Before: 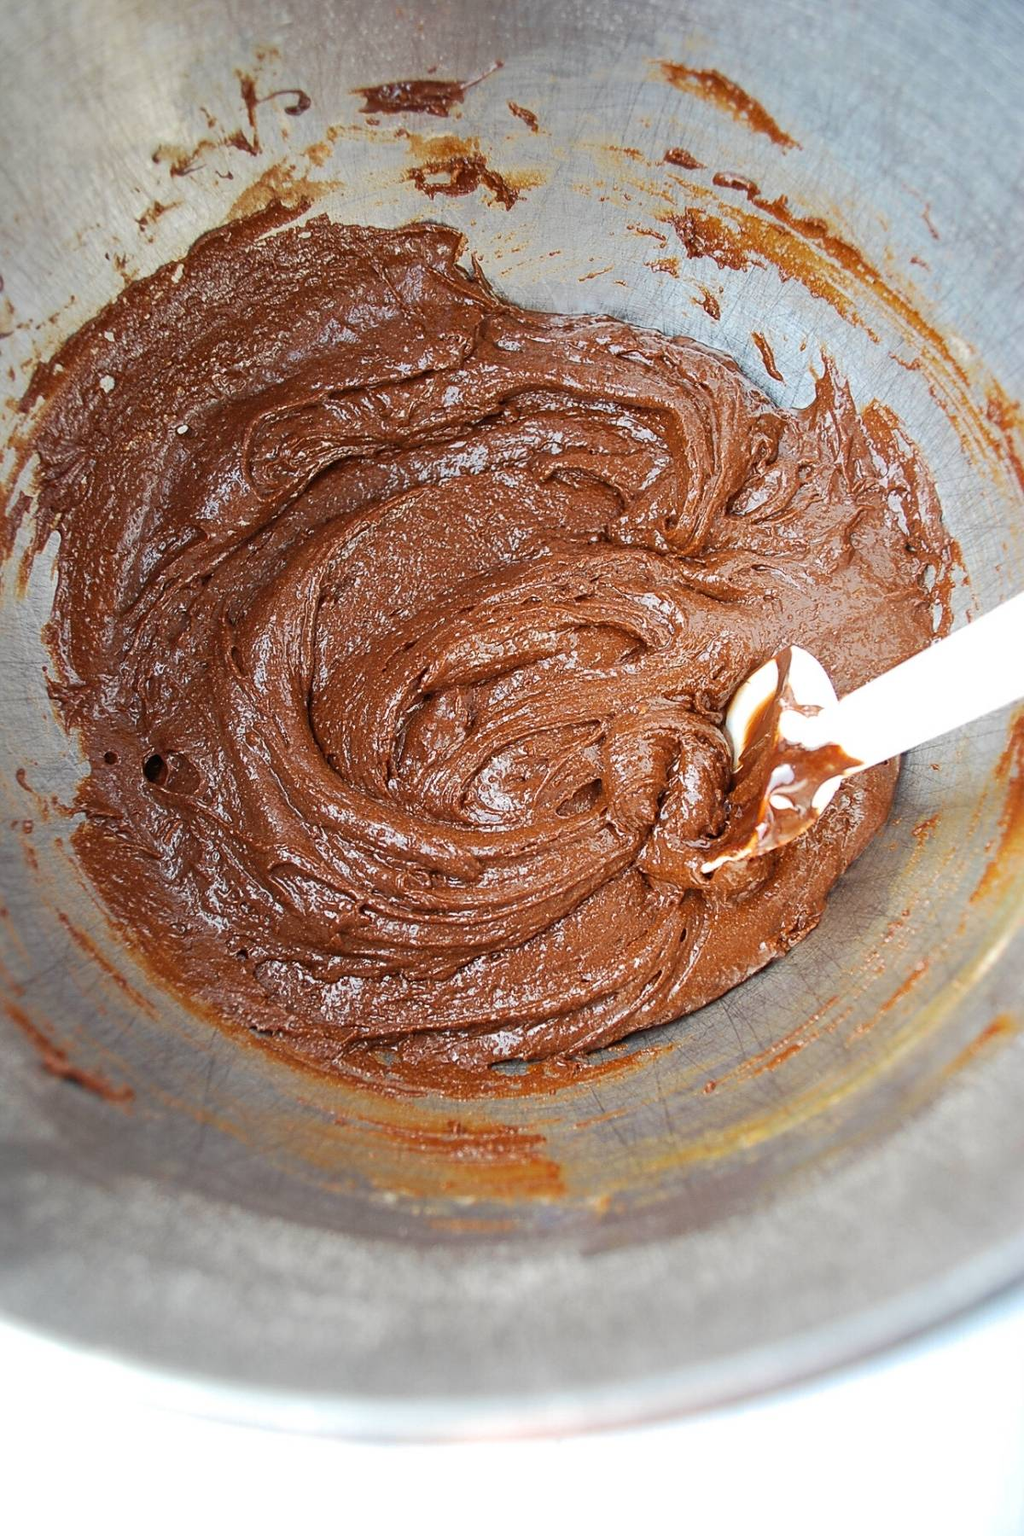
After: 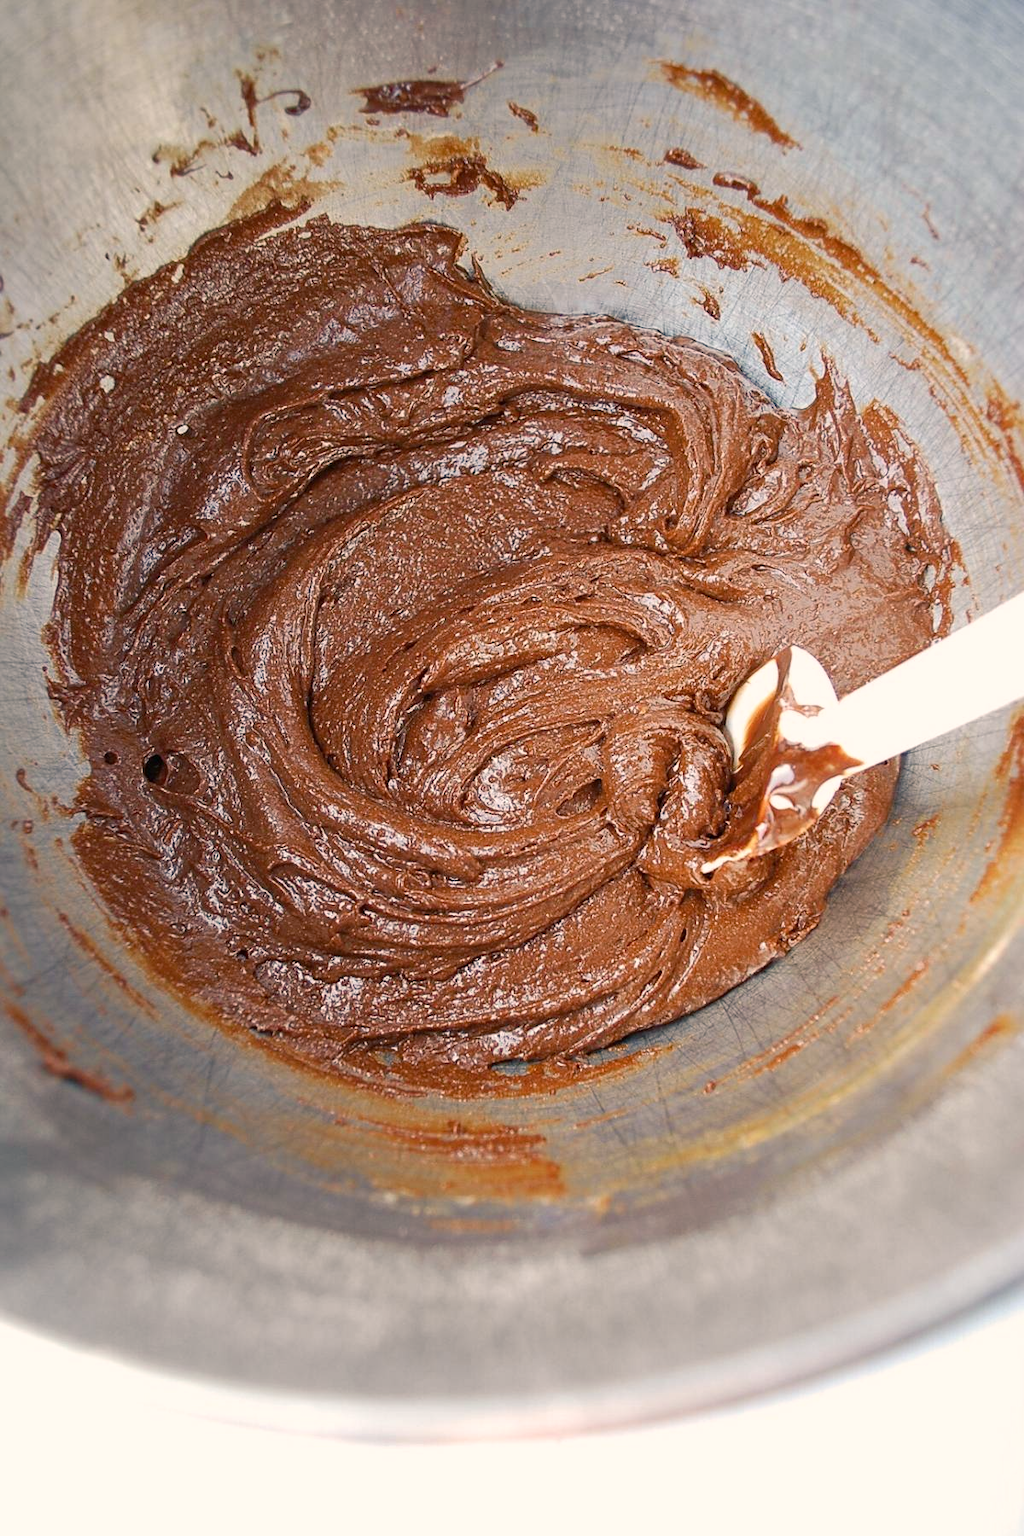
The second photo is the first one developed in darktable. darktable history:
color balance rgb: shadows lift › chroma 7.185%, shadows lift › hue 244.03°, highlights gain › chroma 2.974%, highlights gain › hue 54.6°, perceptual saturation grading › global saturation 0.769%, perceptual saturation grading › highlights -19.689%, perceptual saturation grading › shadows 19.845%
